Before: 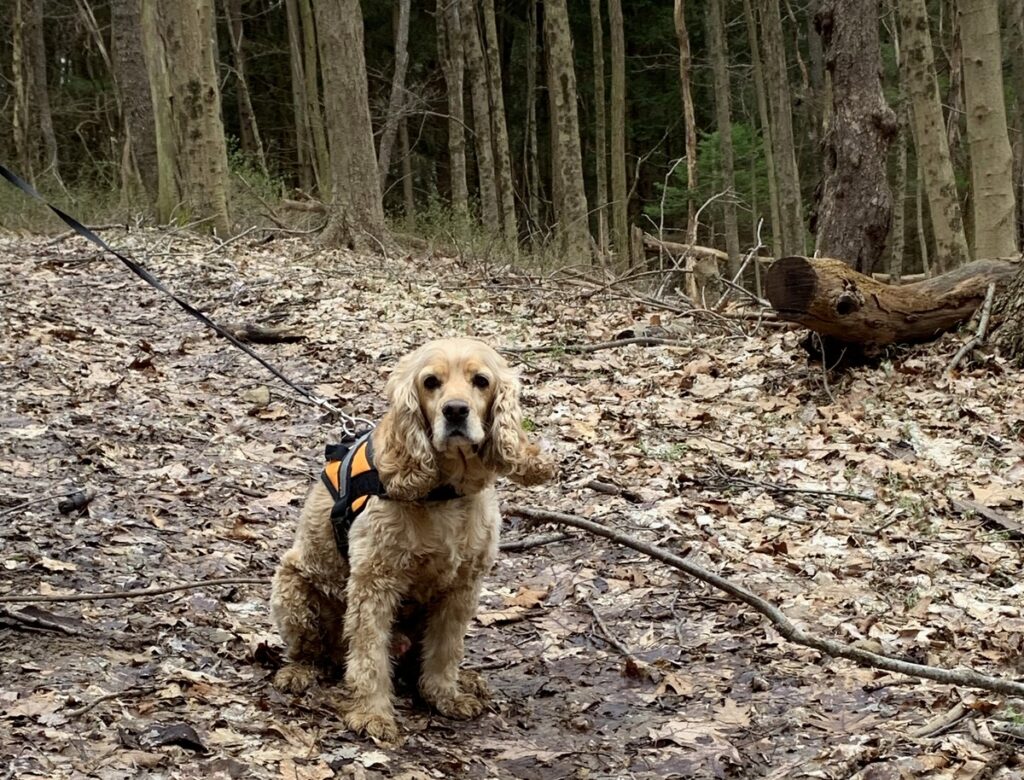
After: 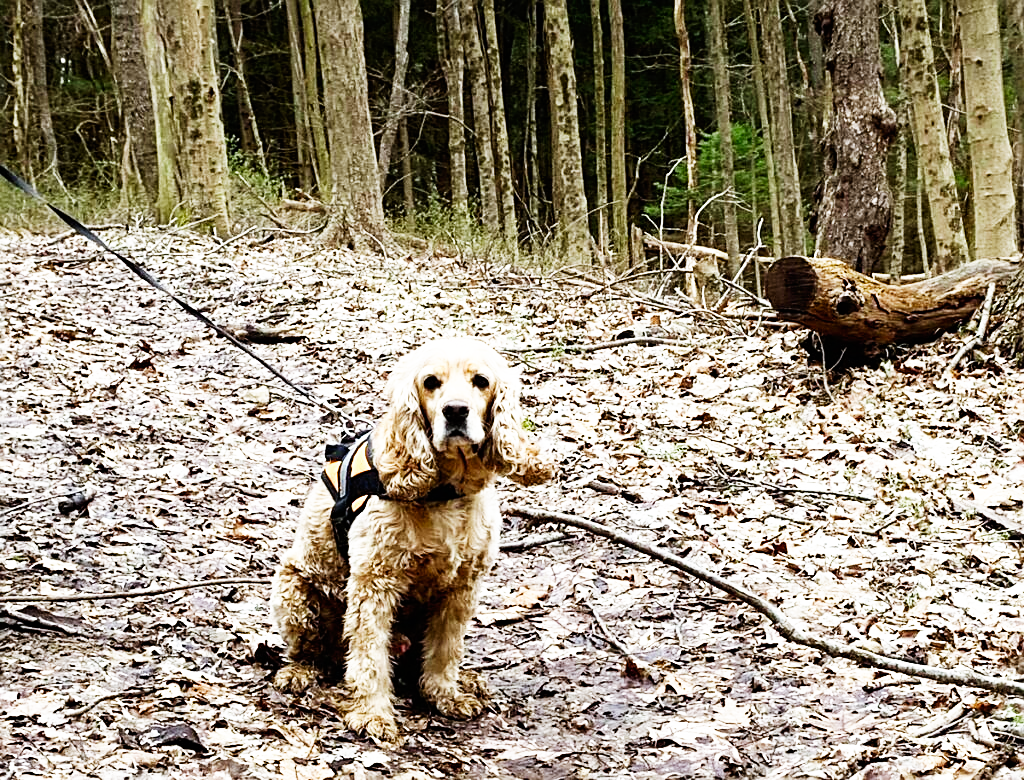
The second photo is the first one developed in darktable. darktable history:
sharpen: on, module defaults
color balance rgb: highlights gain › luminance 17.137%, highlights gain › chroma 2.929%, highlights gain › hue 257.65°, perceptual saturation grading › global saturation 0.489%, perceptual saturation grading › highlights -19.765%, perceptual saturation grading › shadows 19.79%
base curve: curves: ch0 [(0, 0) (0.007, 0.004) (0.027, 0.03) (0.046, 0.07) (0.207, 0.54) (0.442, 0.872) (0.673, 0.972) (1, 1)], preserve colors none
